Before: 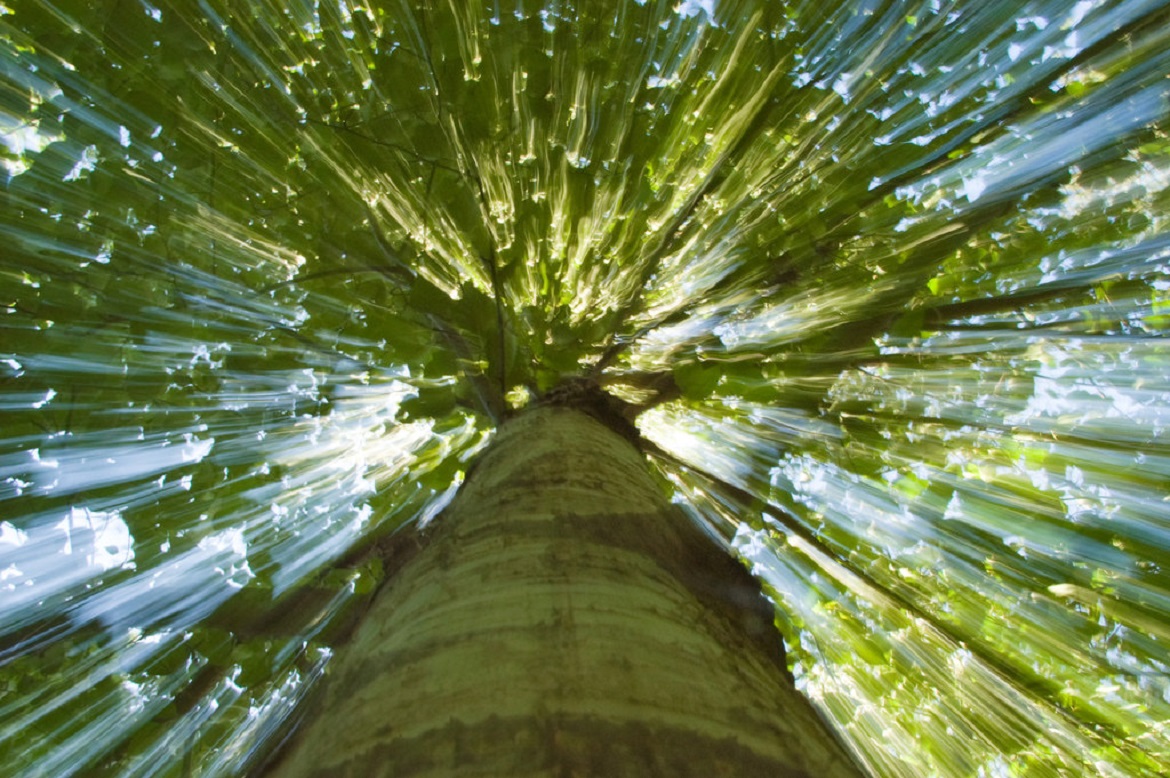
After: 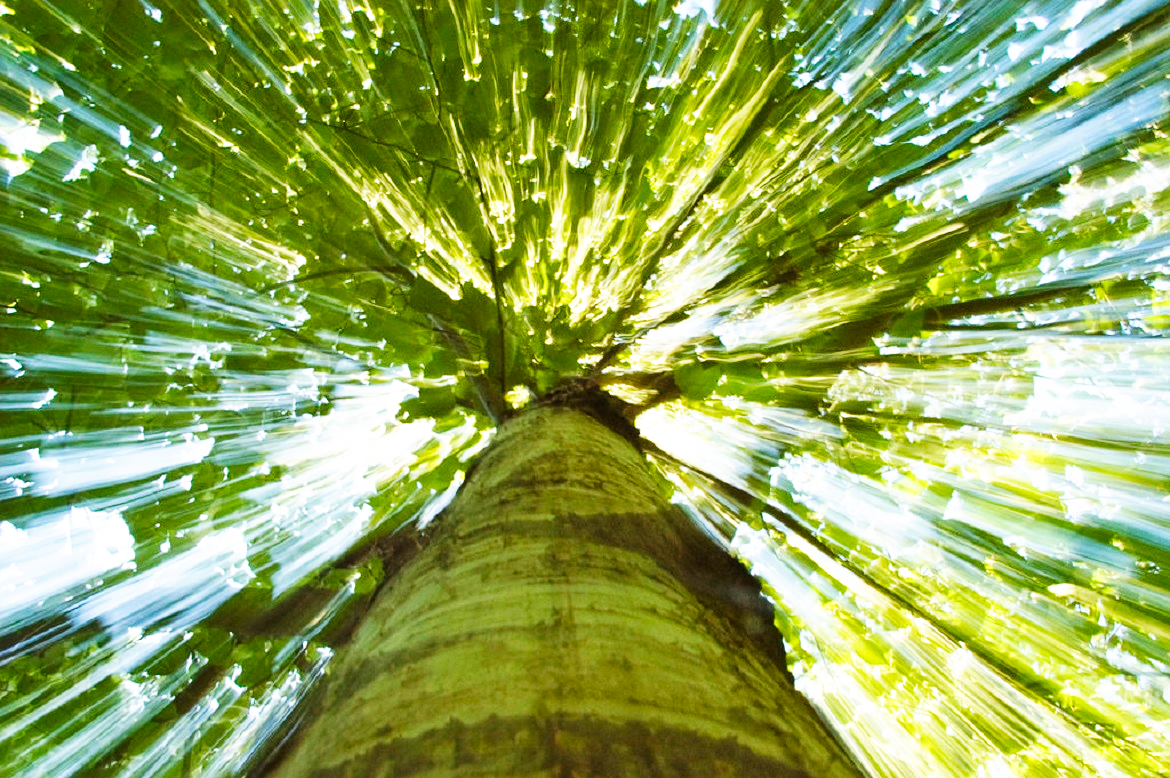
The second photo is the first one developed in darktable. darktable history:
tone equalizer: mask exposure compensation -0.491 EV
base curve: curves: ch0 [(0, 0) (0.007, 0.004) (0.027, 0.03) (0.046, 0.07) (0.207, 0.54) (0.442, 0.872) (0.673, 0.972) (1, 1)], preserve colors none
sharpen: amount 0.206
